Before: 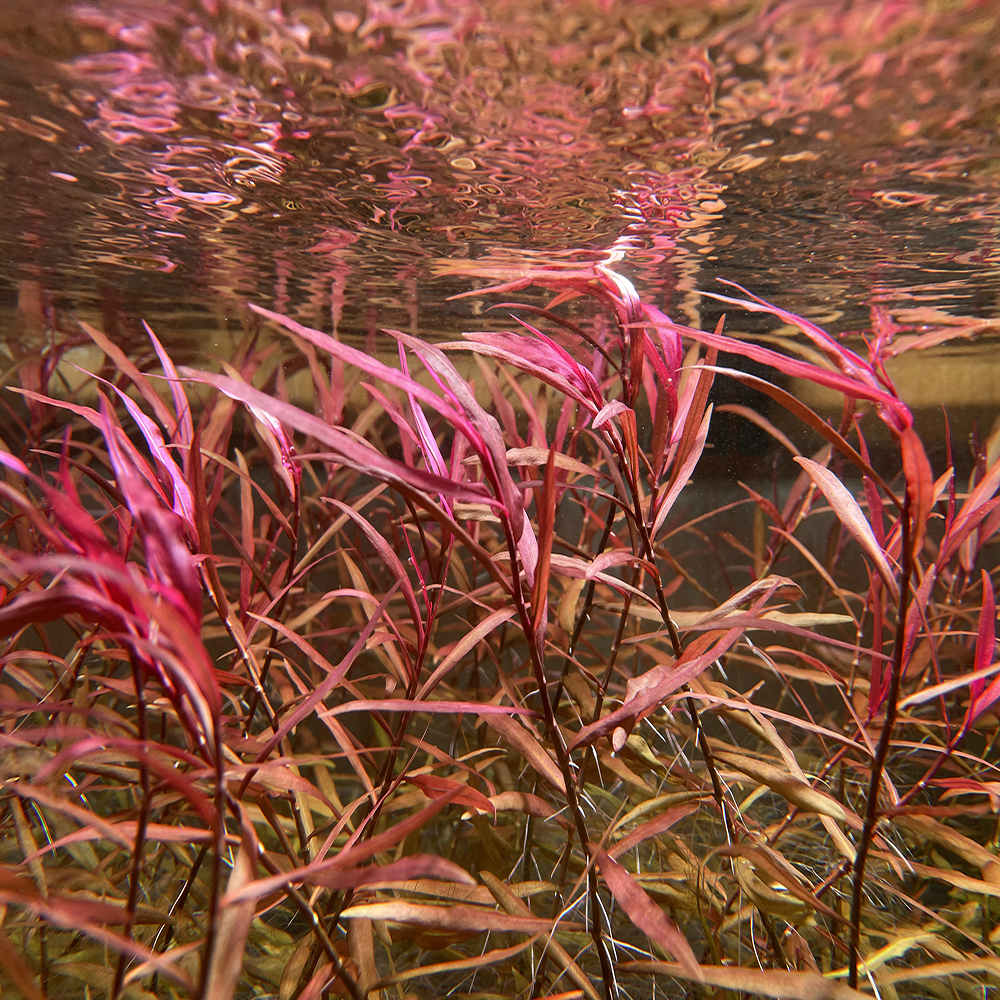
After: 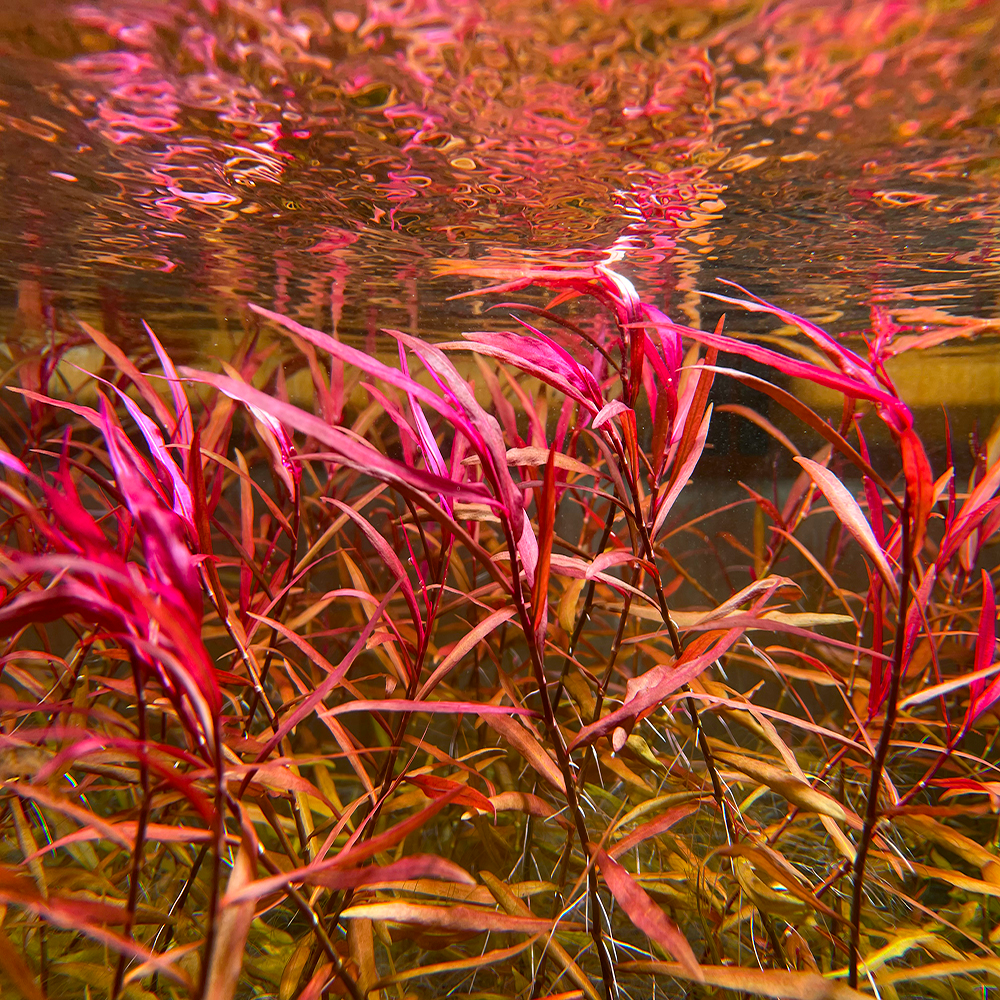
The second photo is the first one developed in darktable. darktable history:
color balance rgb: shadows lift › chroma 1.047%, shadows lift › hue 216.04°, power › luminance 3.309%, power › hue 231.15°, perceptual saturation grading › global saturation 25.512%
